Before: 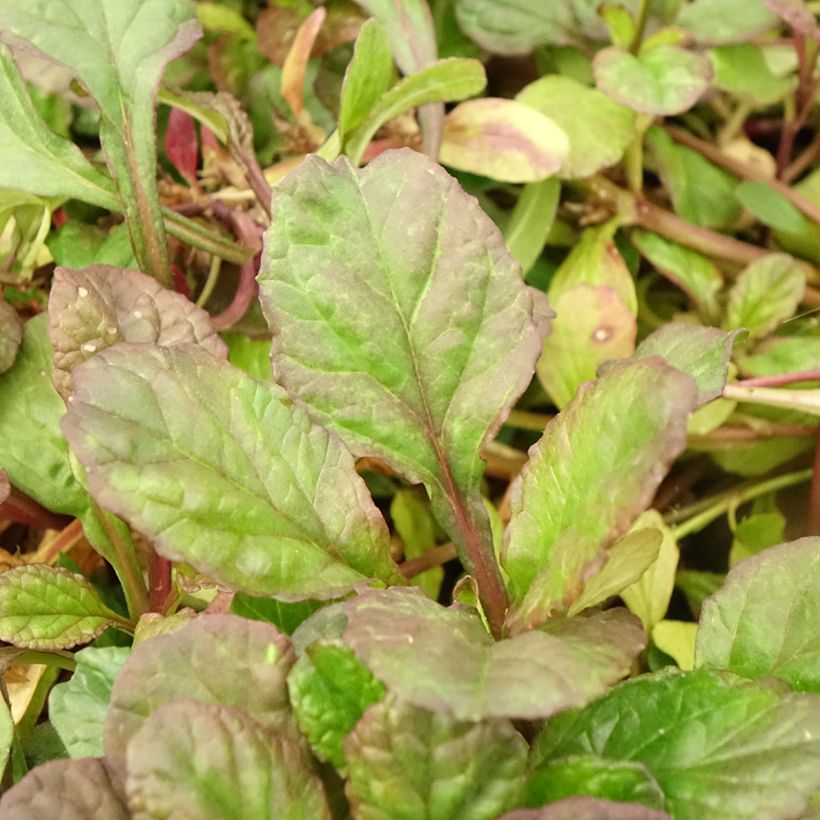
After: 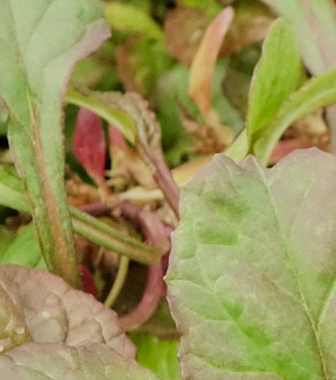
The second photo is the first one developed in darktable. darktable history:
crop and rotate: left 11.23%, top 0.063%, right 47.763%, bottom 53.523%
filmic rgb: black relative exposure -7.65 EV, white relative exposure 4.56 EV, hardness 3.61
shadows and highlights: low approximation 0.01, soften with gaussian
